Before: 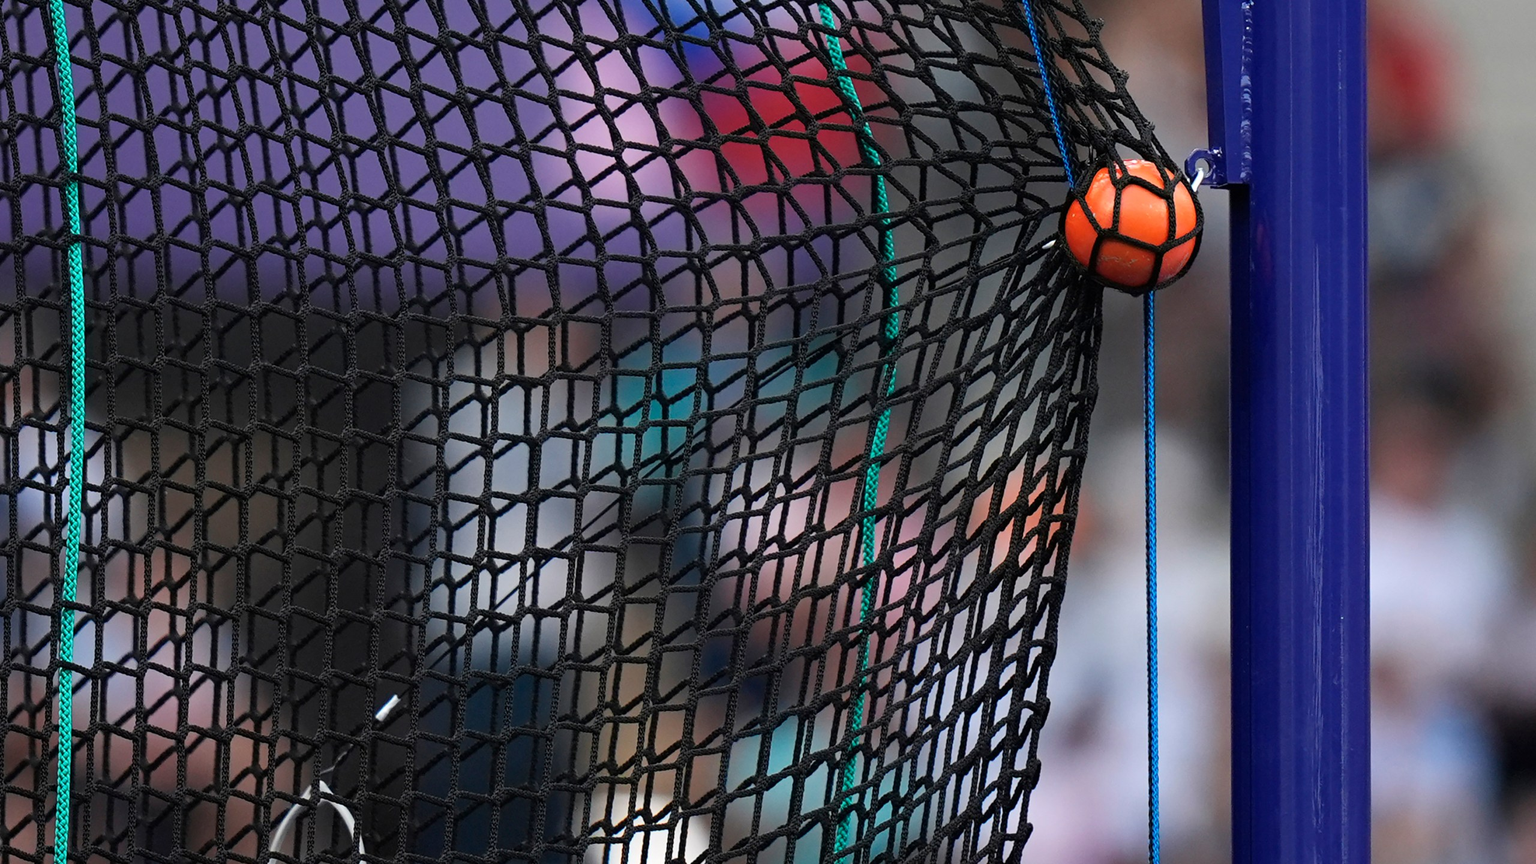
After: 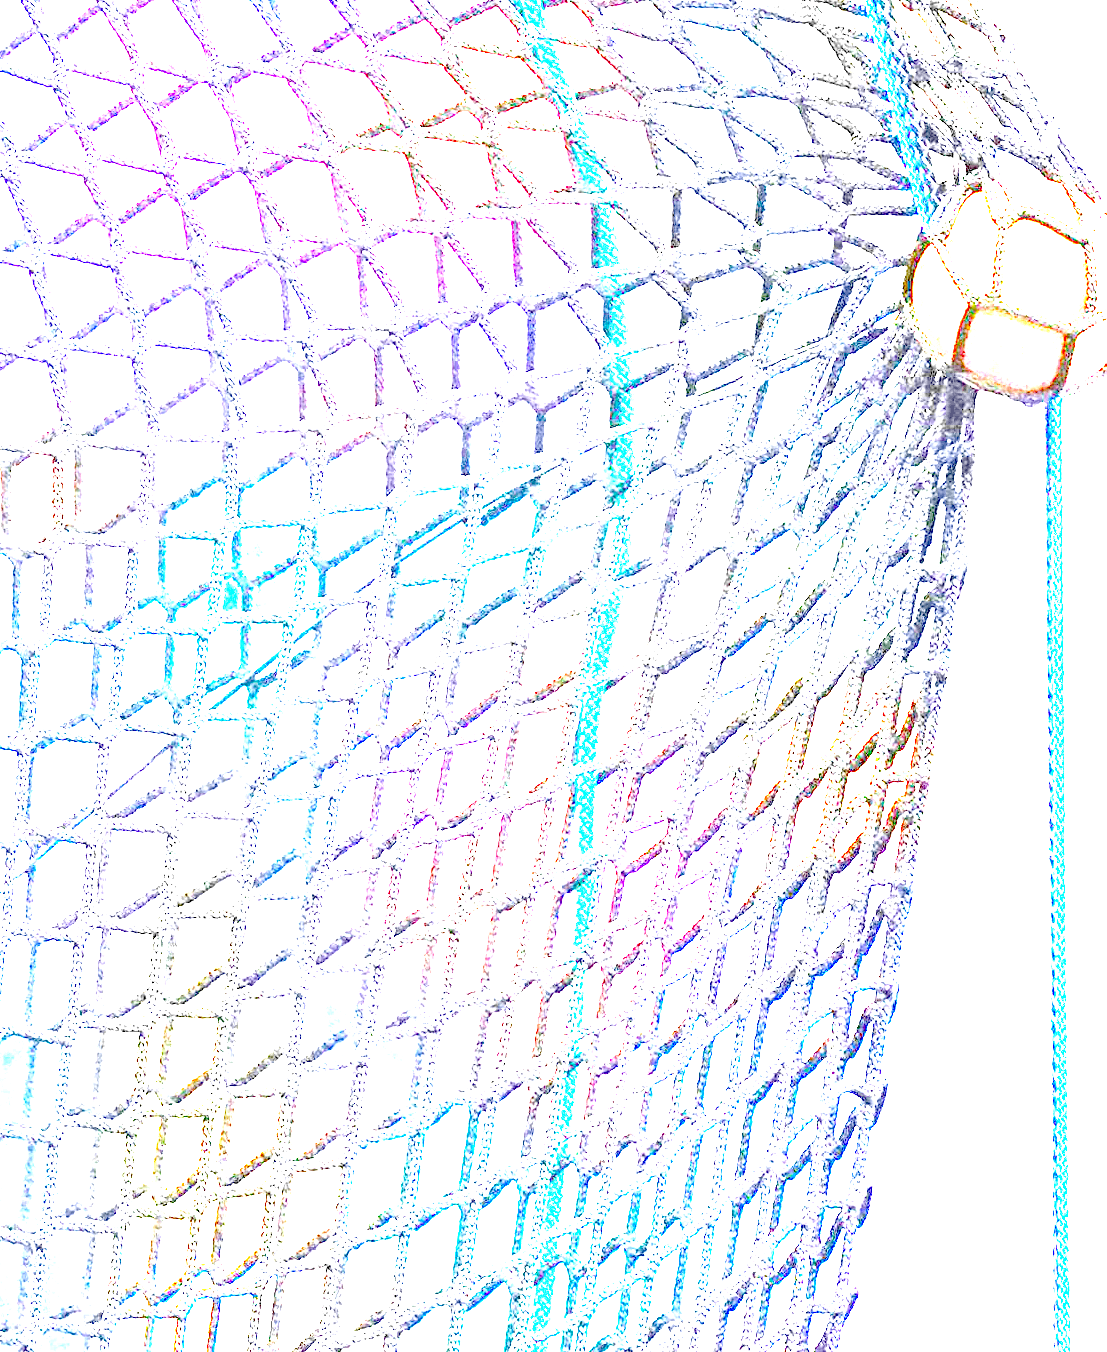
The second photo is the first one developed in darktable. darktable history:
crop: left 33.697%, top 6.045%, right 23.056%
contrast equalizer: octaves 7, y [[0.535, 0.543, 0.548, 0.548, 0.542, 0.532], [0.5 ×6], [0.5 ×6], [0 ×6], [0 ×6]]
exposure: exposure 7.962 EV, compensate exposure bias true, compensate highlight preservation false
